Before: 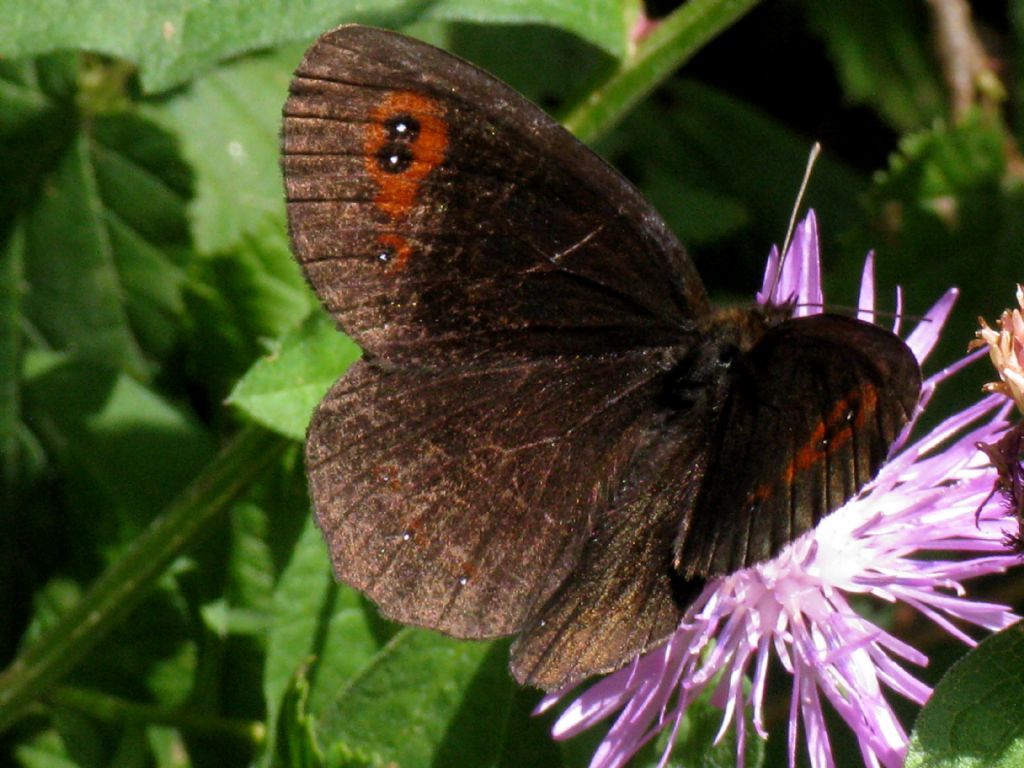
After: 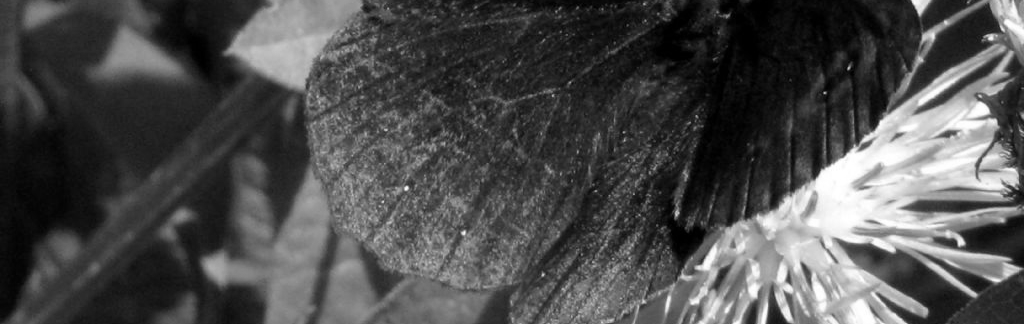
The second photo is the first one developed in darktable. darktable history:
crop: top 45.551%, bottom 12.262%
monochrome: a 16.01, b -2.65, highlights 0.52
